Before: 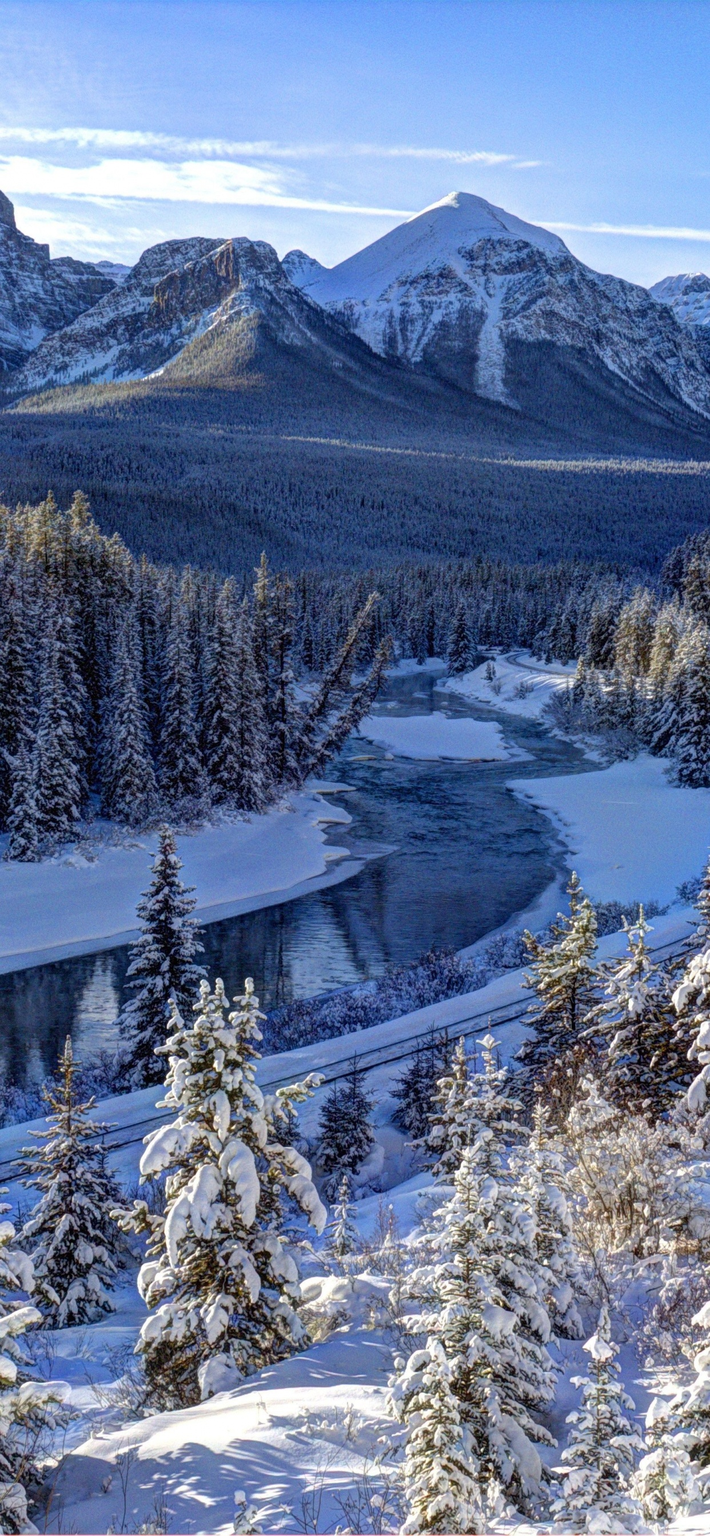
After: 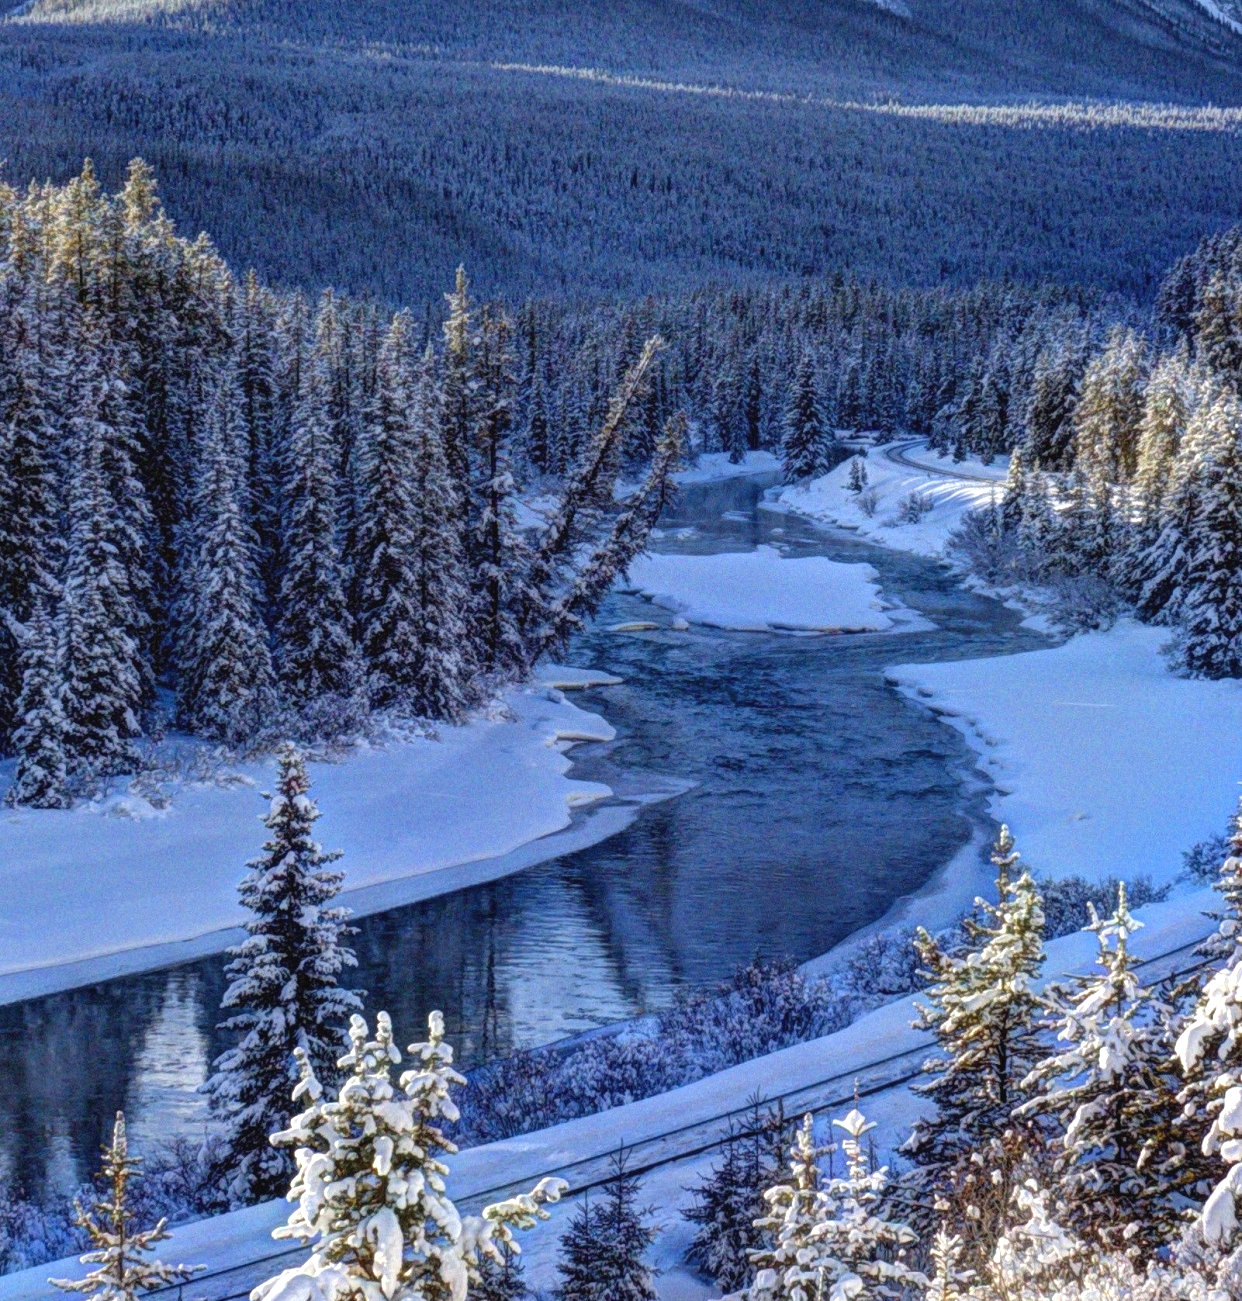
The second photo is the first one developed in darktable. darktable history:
crop and rotate: top 26.056%, bottom 25.543%
tone equalizer: -8 EV -0.55 EV
exposure: black level correction -0.002, exposure 0.54 EV, compensate highlight preservation false
